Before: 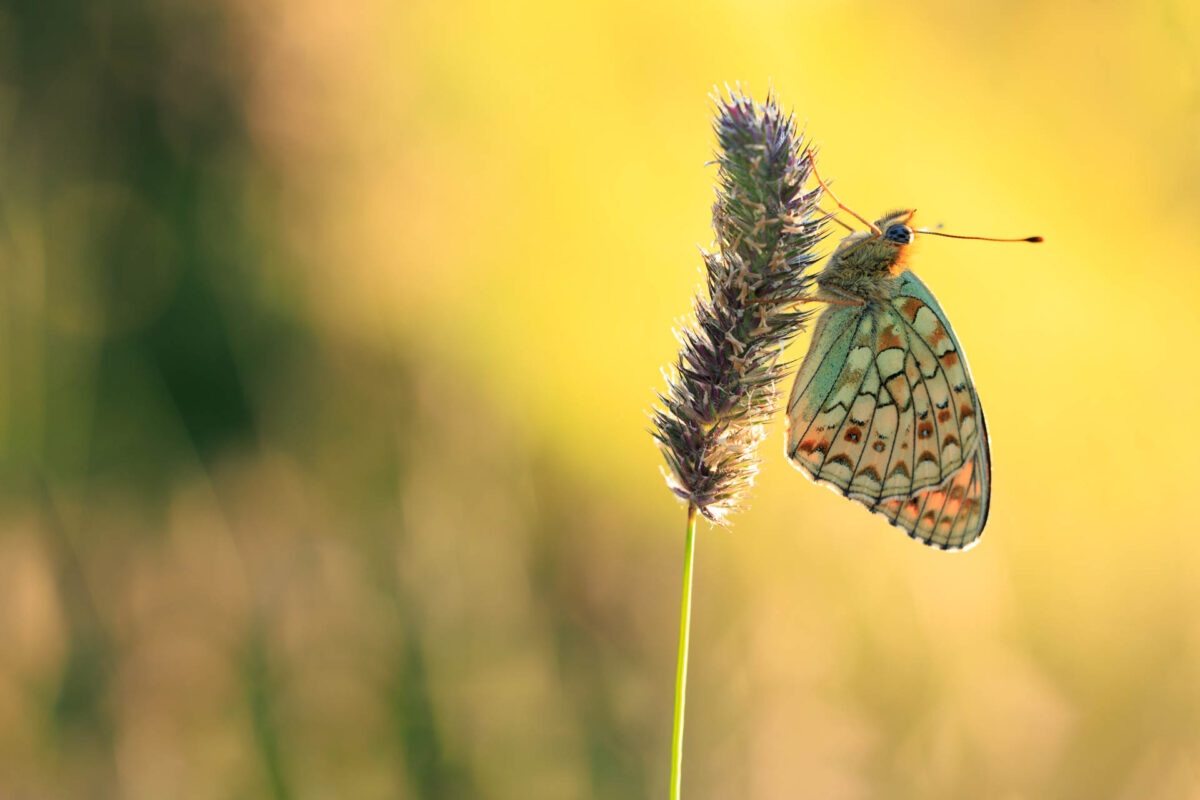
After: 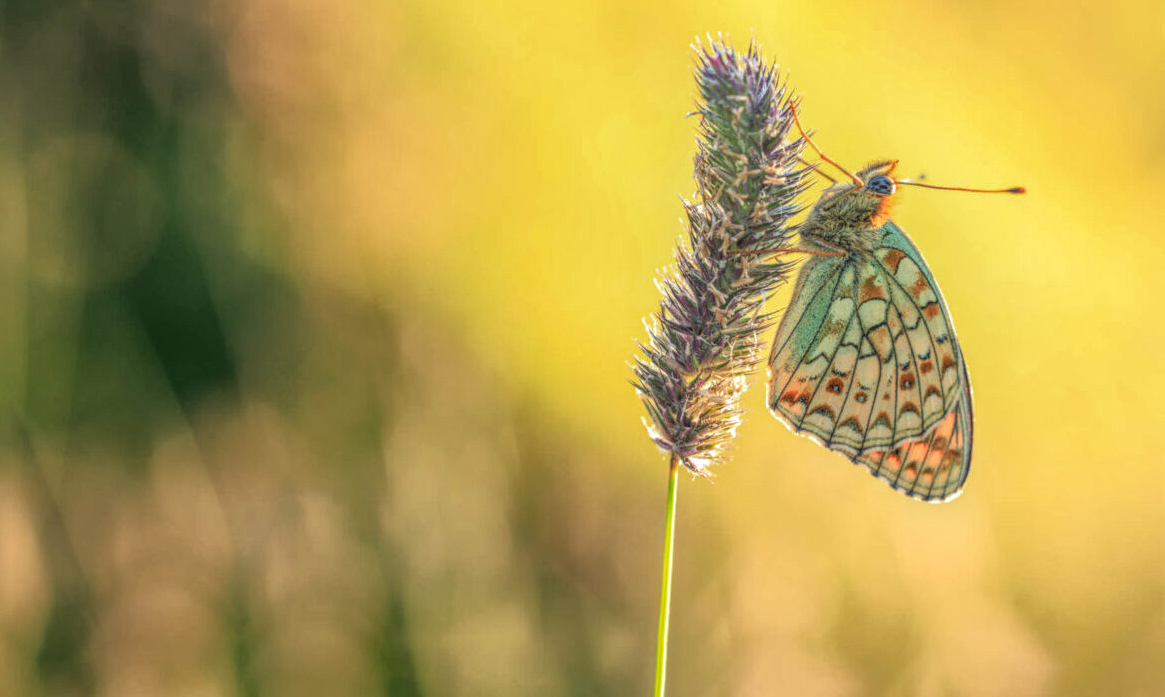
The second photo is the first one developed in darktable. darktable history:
crop: left 1.507%, top 6.147%, right 1.379%, bottom 6.637%
local contrast: highlights 20%, shadows 30%, detail 200%, midtone range 0.2
